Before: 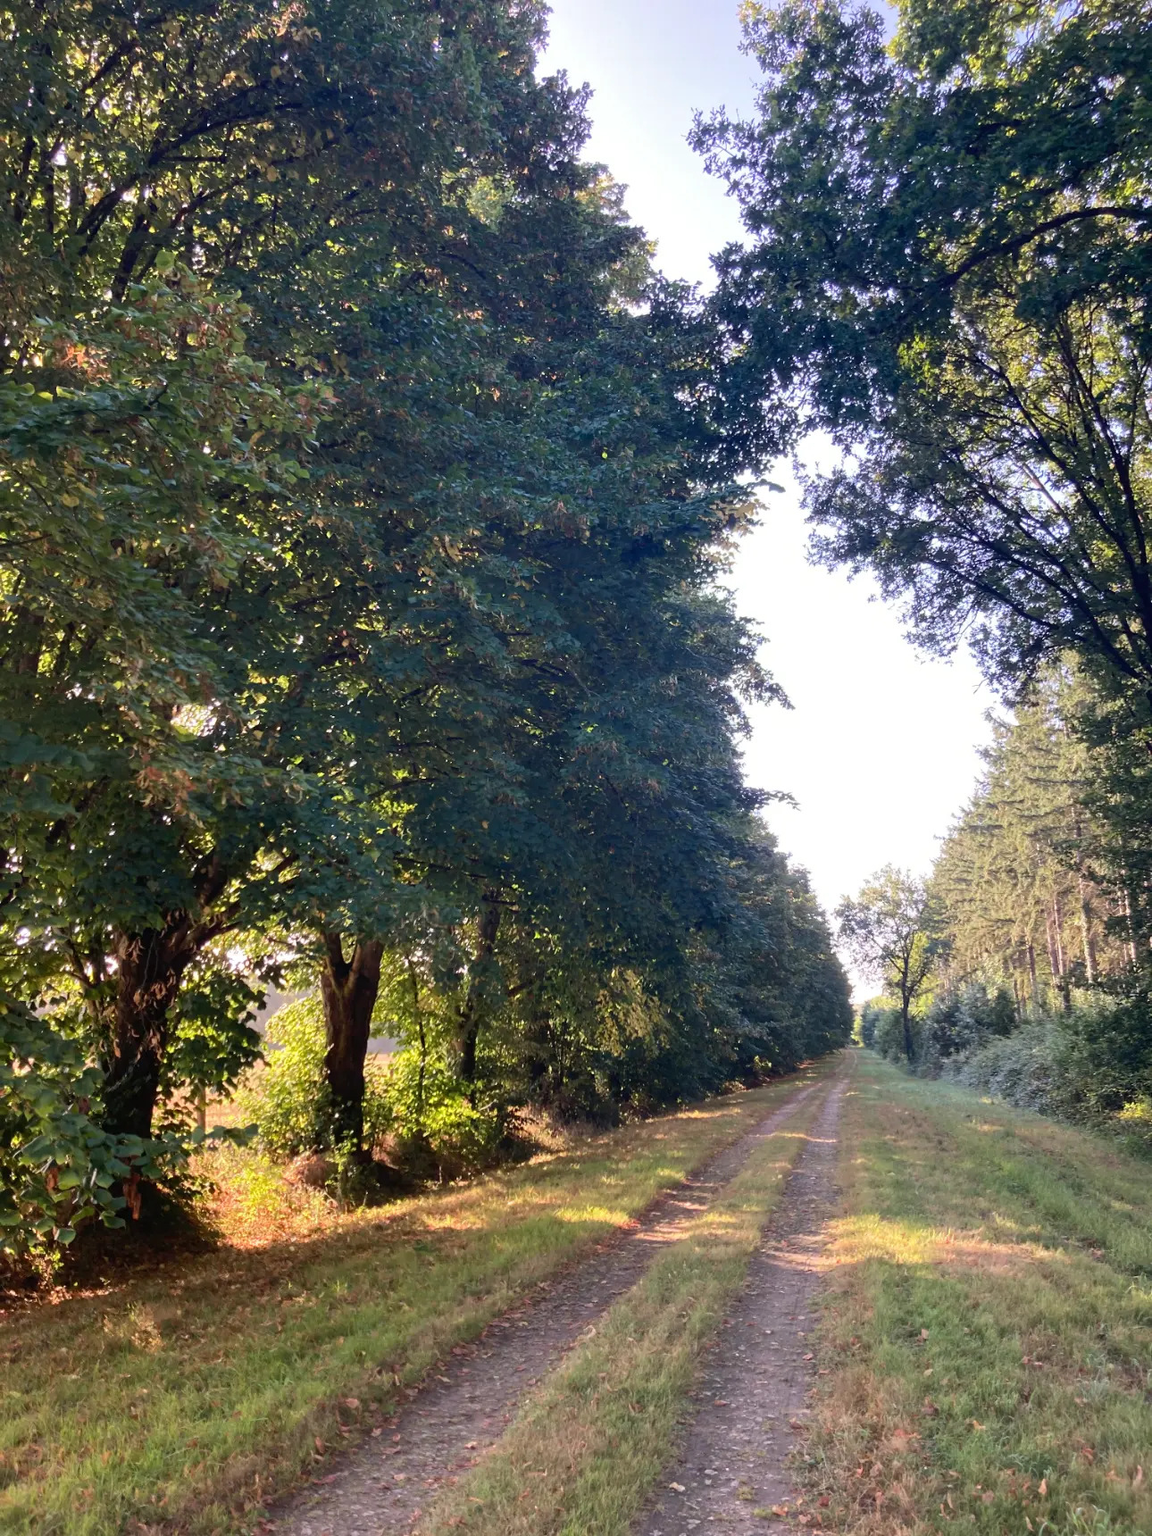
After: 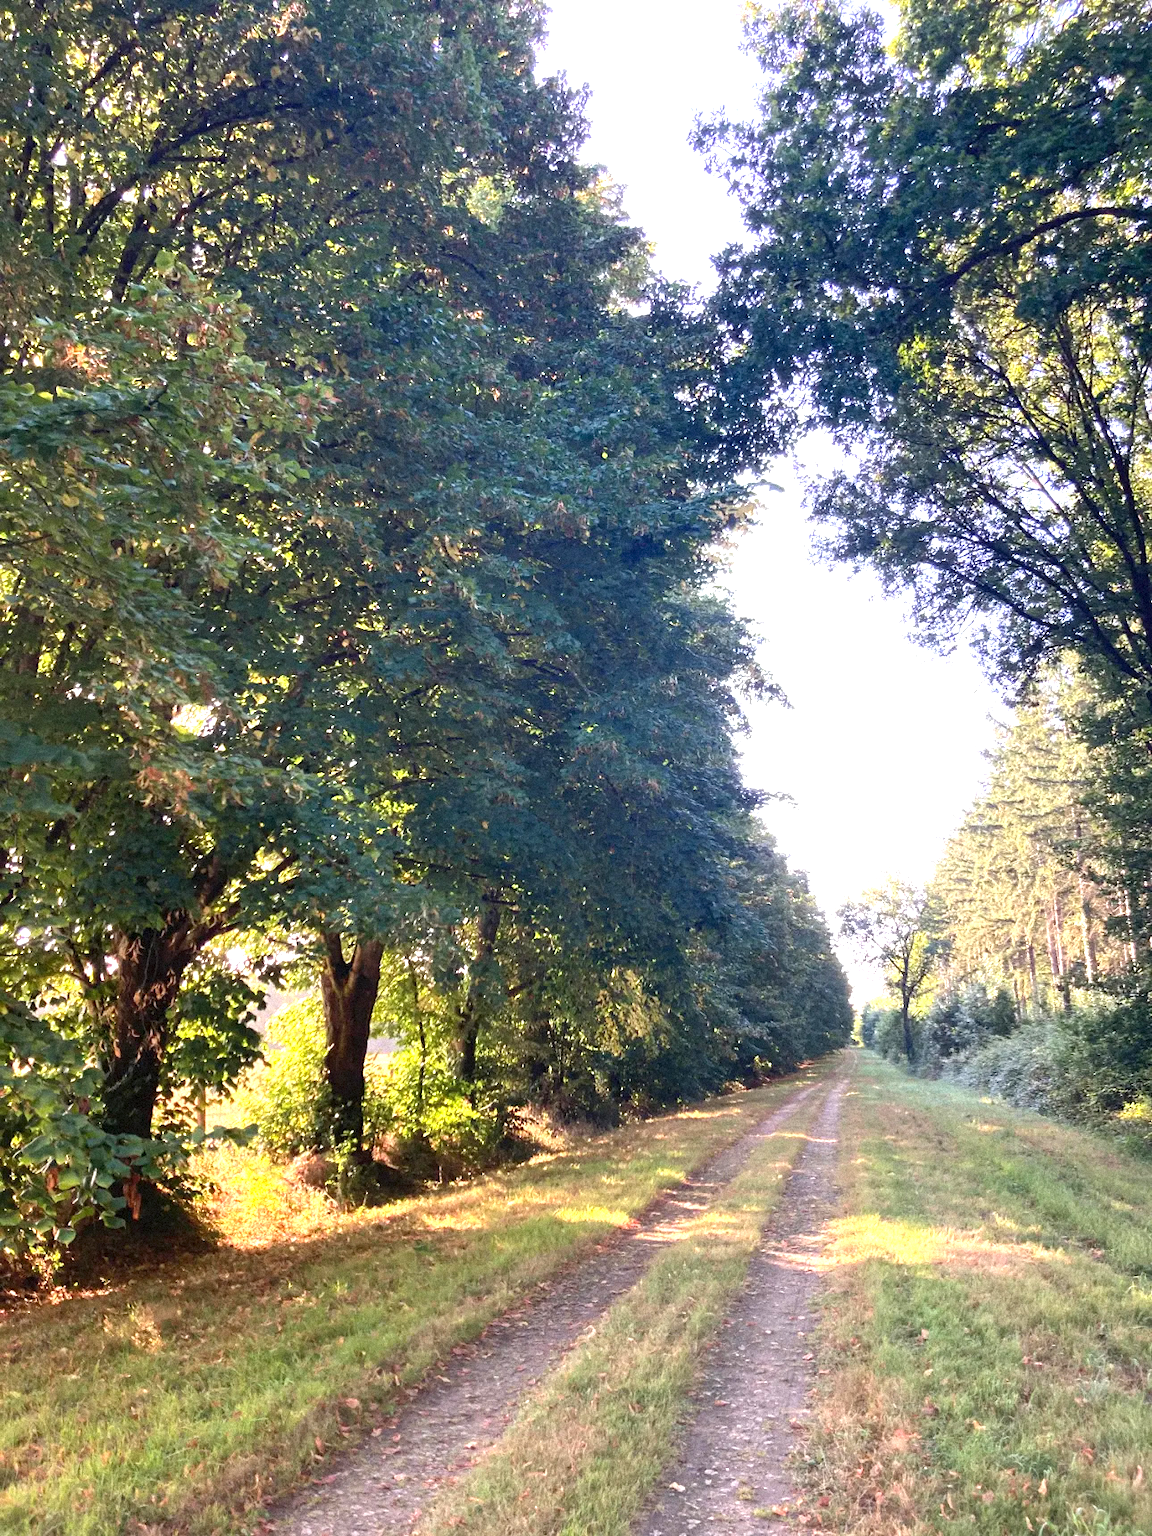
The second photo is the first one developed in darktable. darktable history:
exposure: exposure 0.95 EV, compensate highlight preservation false
grain: mid-tones bias 0%
